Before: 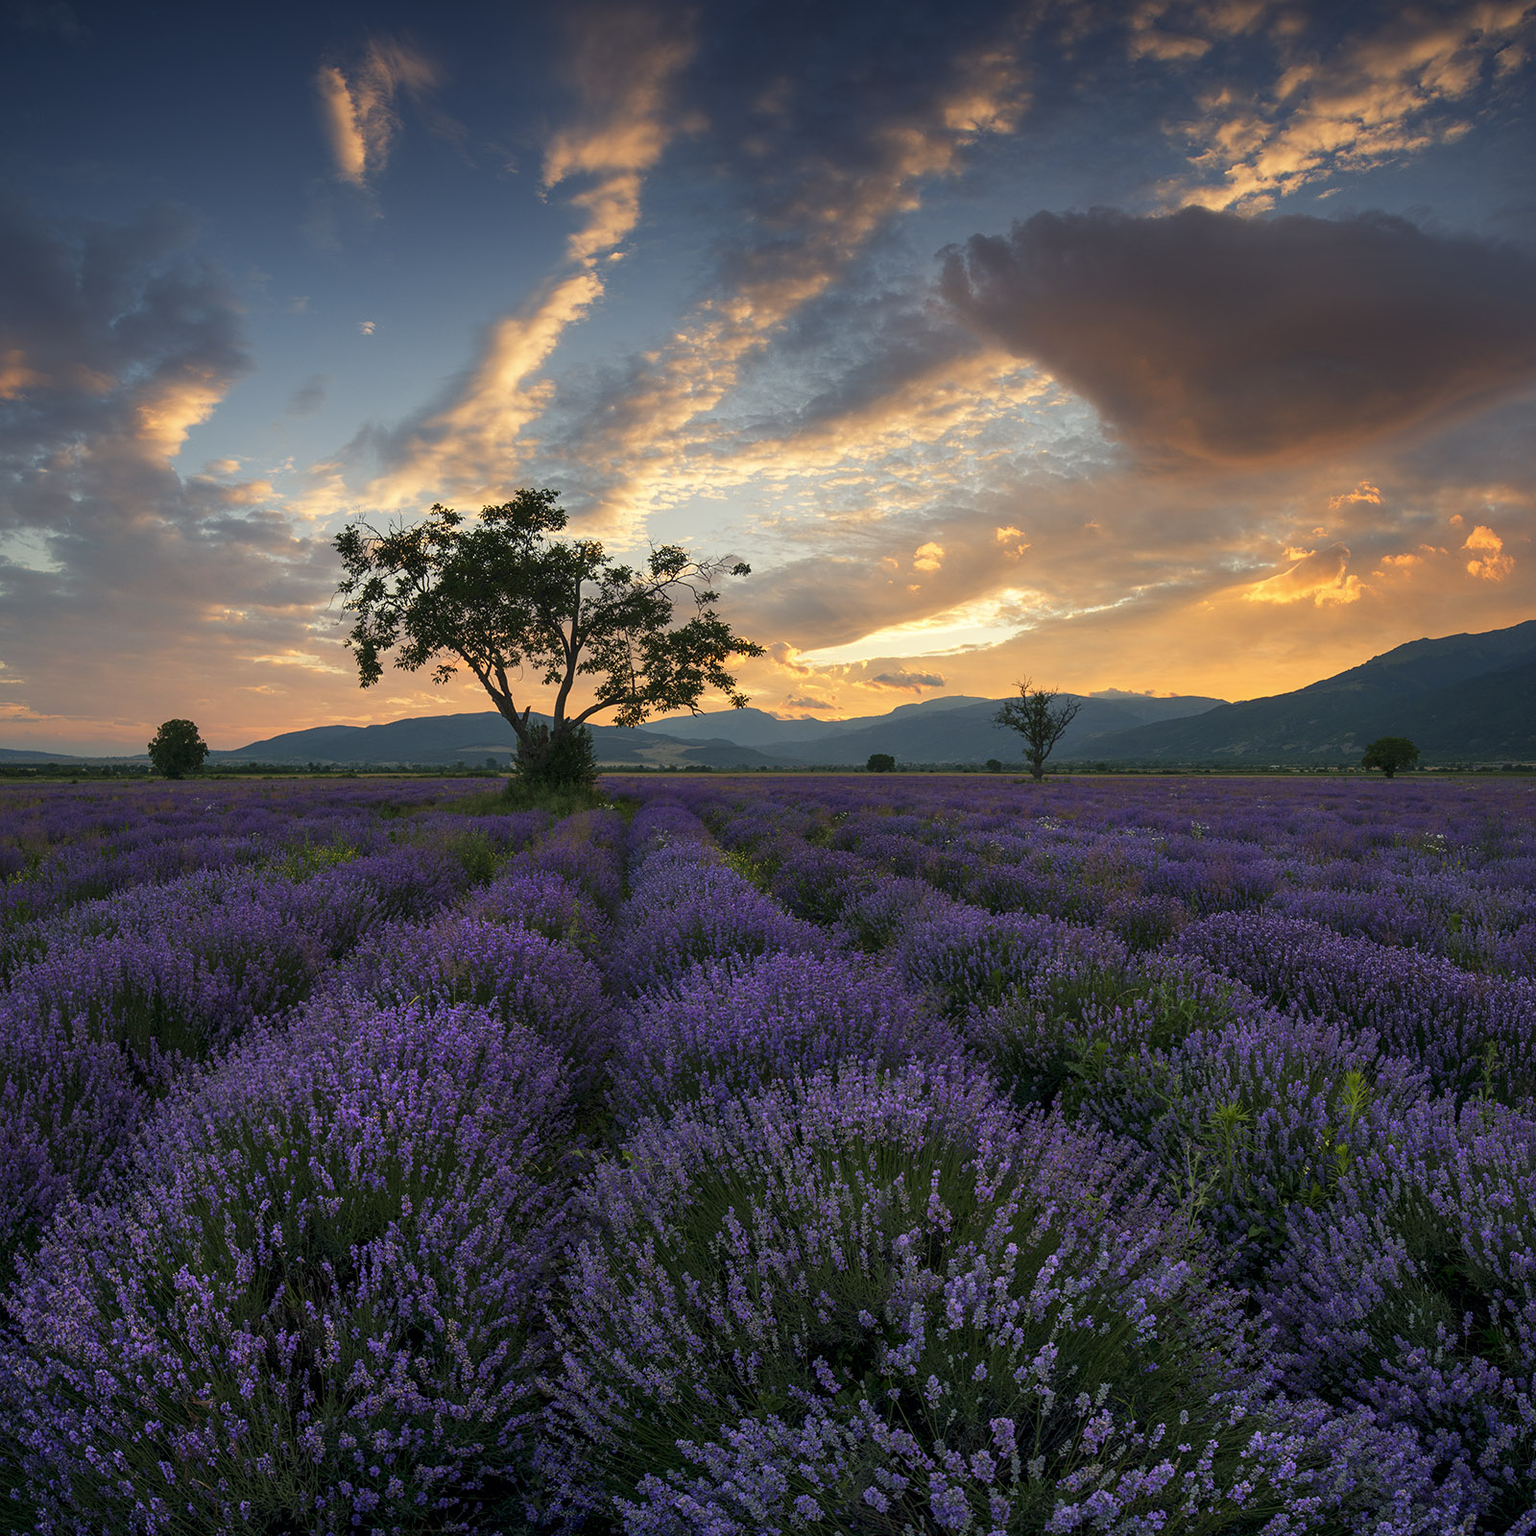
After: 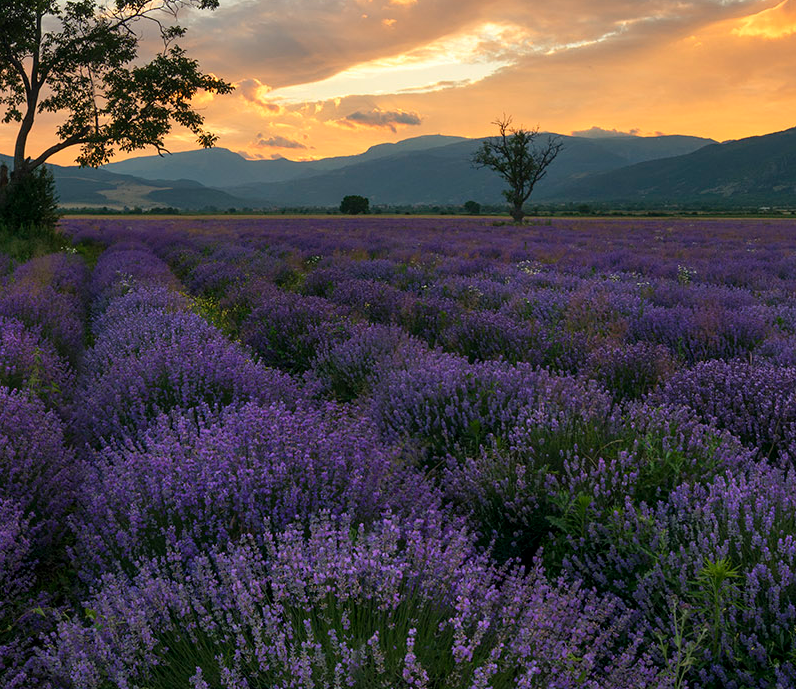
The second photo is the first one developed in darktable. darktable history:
crop: left 35.216%, top 36.915%, right 14.986%, bottom 19.982%
